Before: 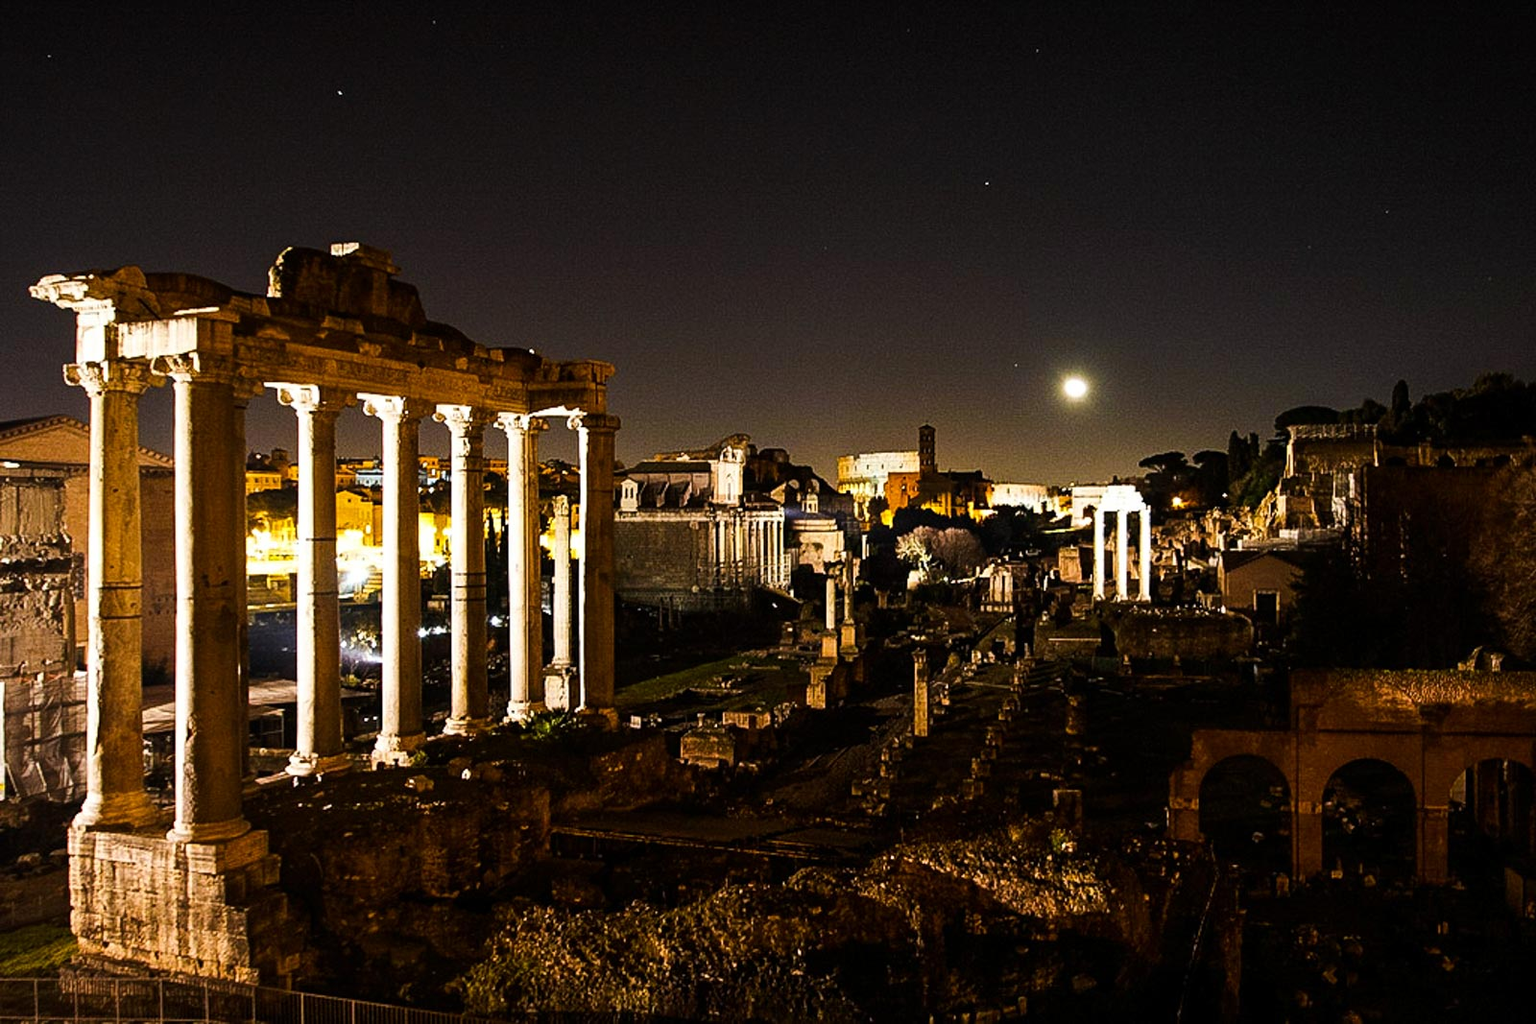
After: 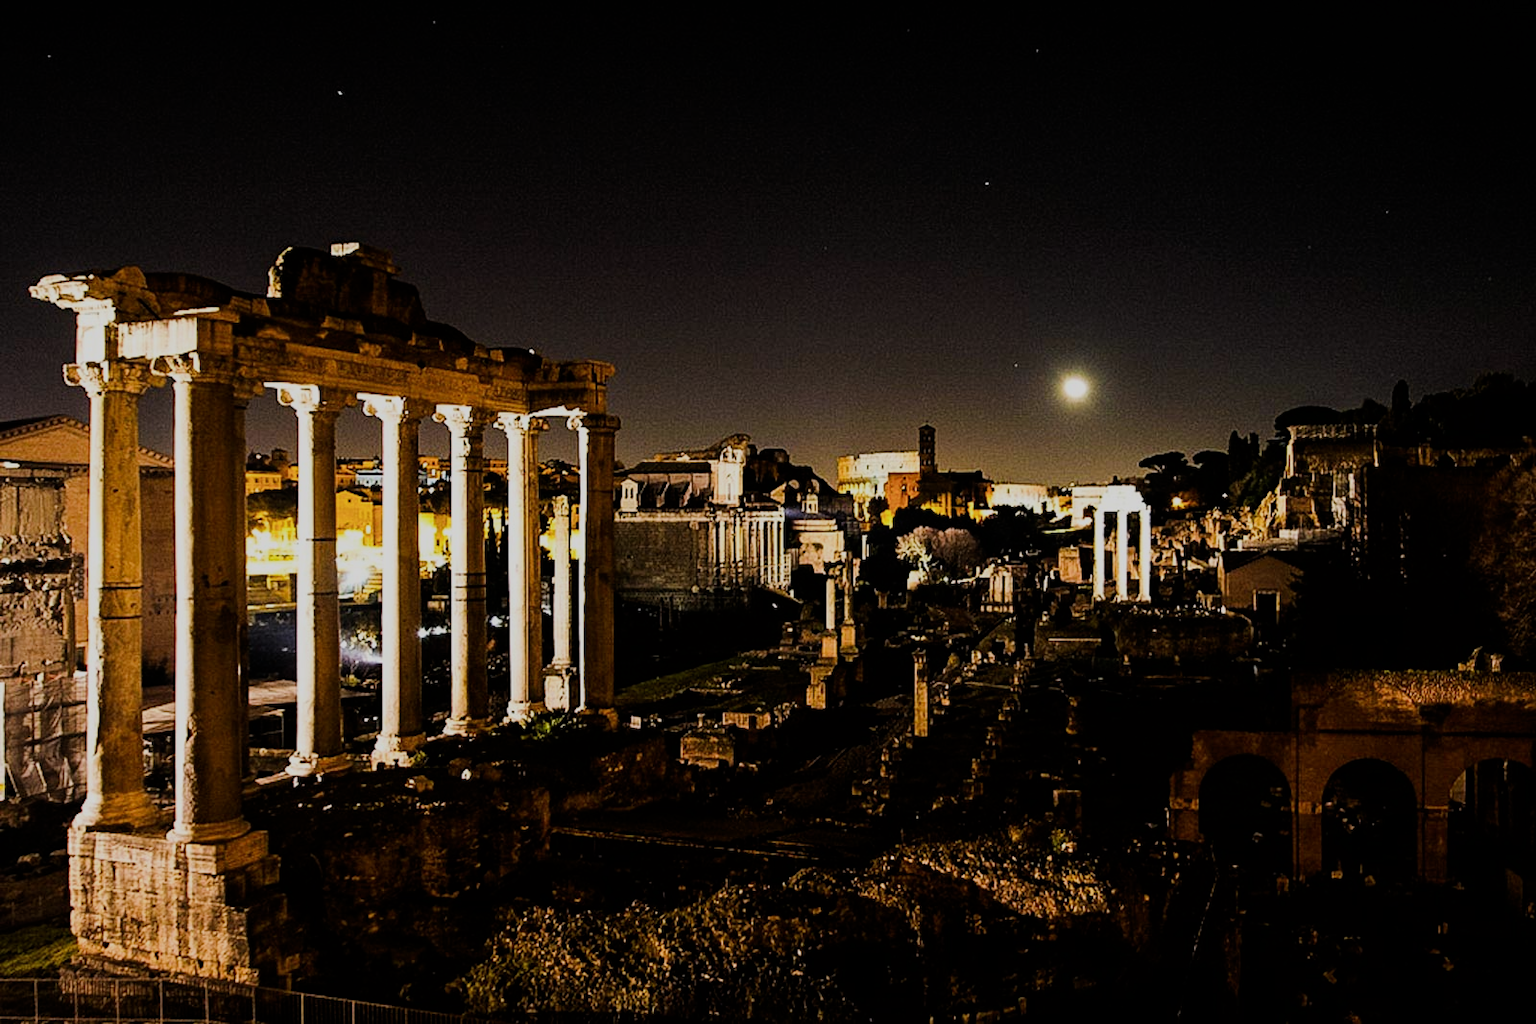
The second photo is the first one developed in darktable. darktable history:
contrast brightness saturation: contrast 0.047
filmic rgb: black relative exposure -7.25 EV, white relative exposure 5.08 EV, threshold 3.04 EV, hardness 3.19, enable highlight reconstruction true
